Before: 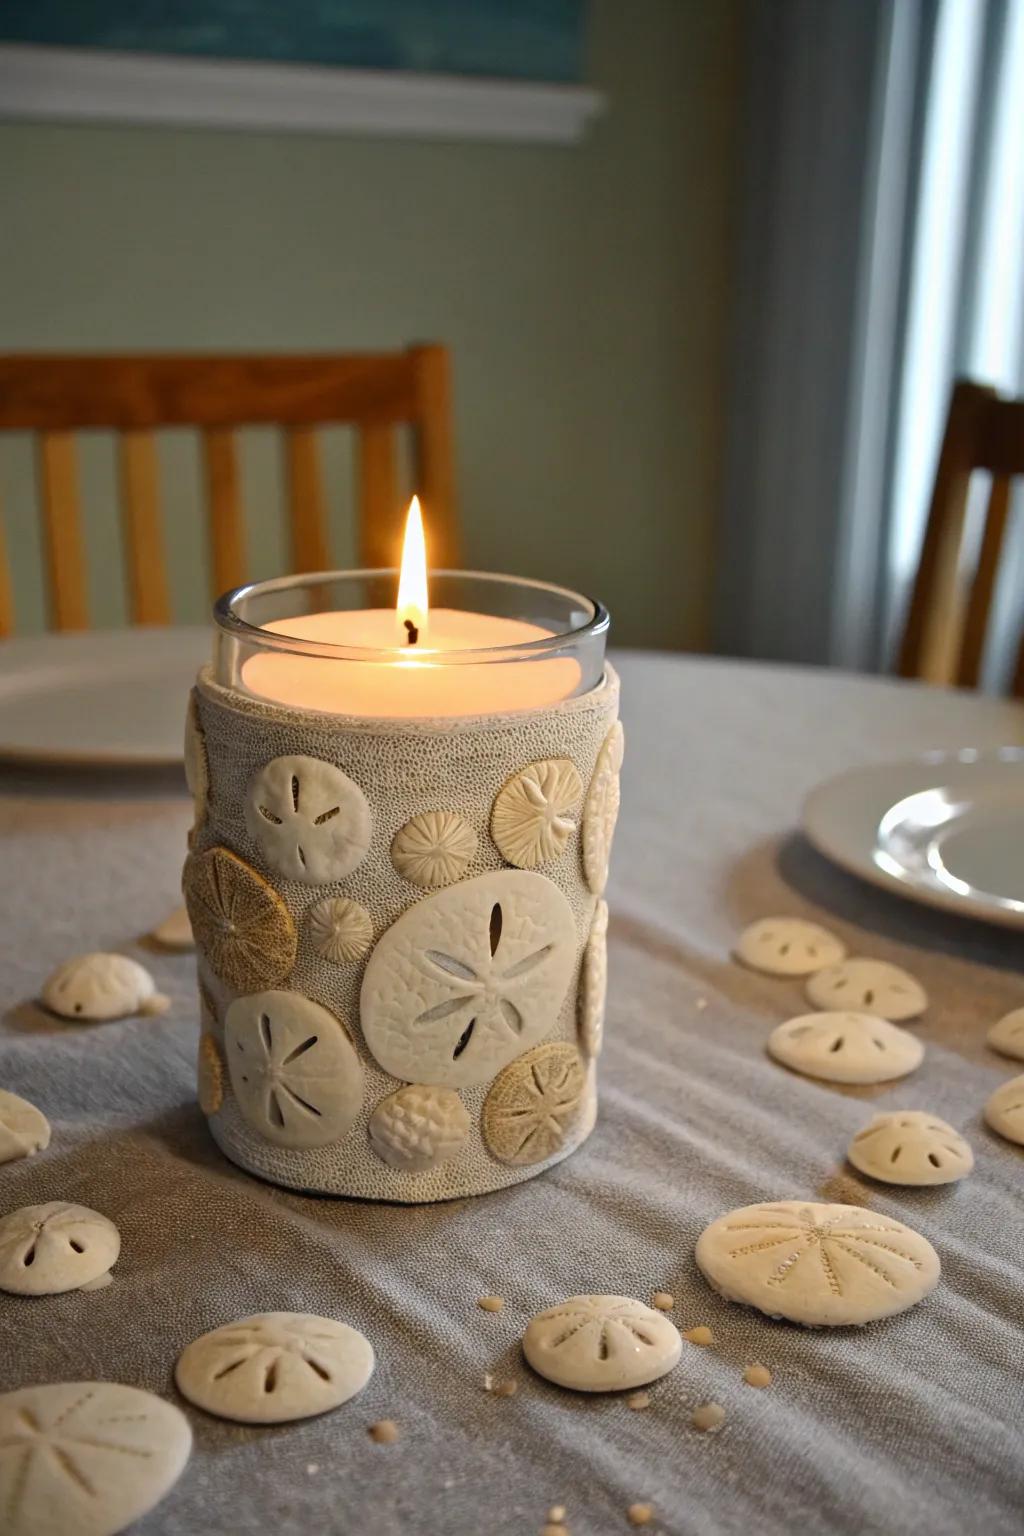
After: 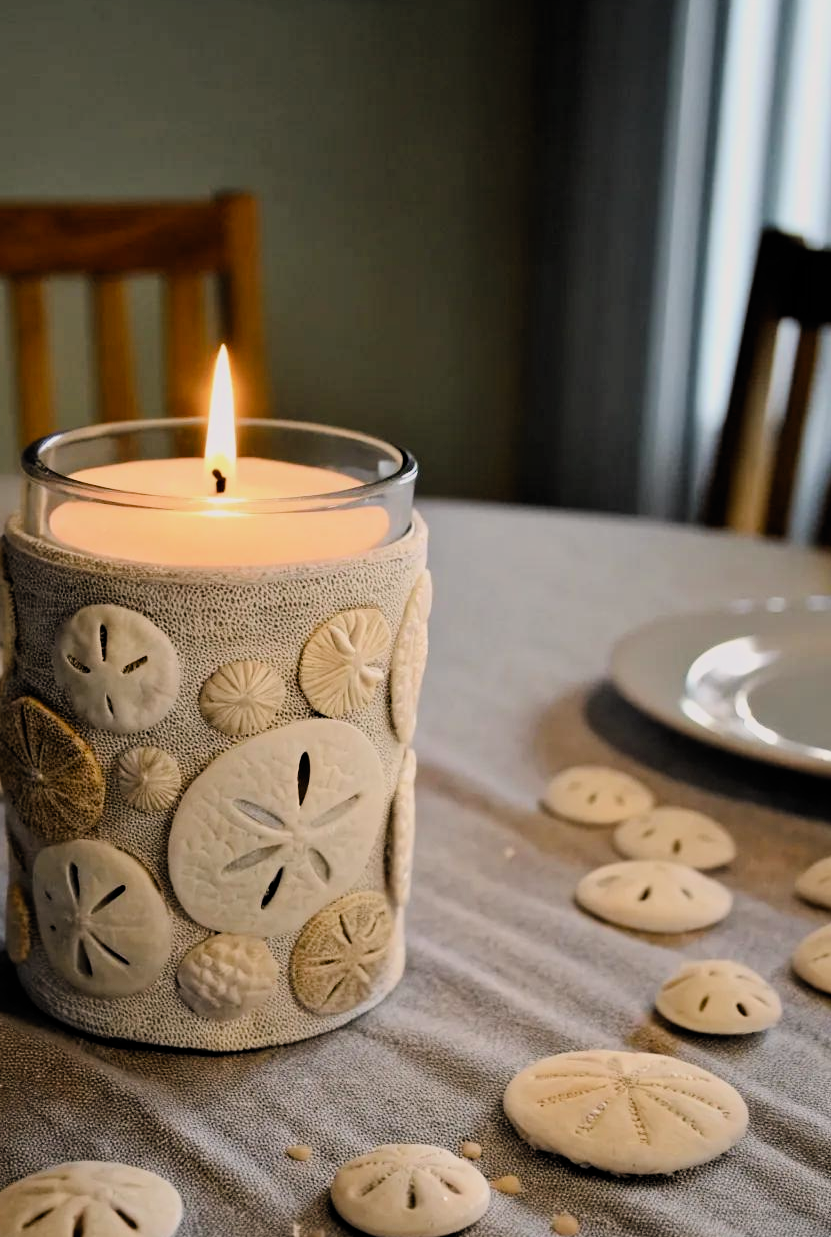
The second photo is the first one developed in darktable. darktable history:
filmic rgb: black relative exposure -5.09 EV, white relative exposure 3.97 EV, hardness 2.91, contrast 1.301, highlights saturation mix -8.74%, color science v6 (2022)
crop: left 18.833%, top 9.852%, right 0.001%, bottom 9.587%
color balance rgb: shadows lift › luminance -20.141%, highlights gain › chroma 0.872%, highlights gain › hue 24.68°, perceptual saturation grading › global saturation 0.794%, perceptual saturation grading › highlights -15.756%, perceptual saturation grading › shadows 26.081%, global vibrance 9.964%
